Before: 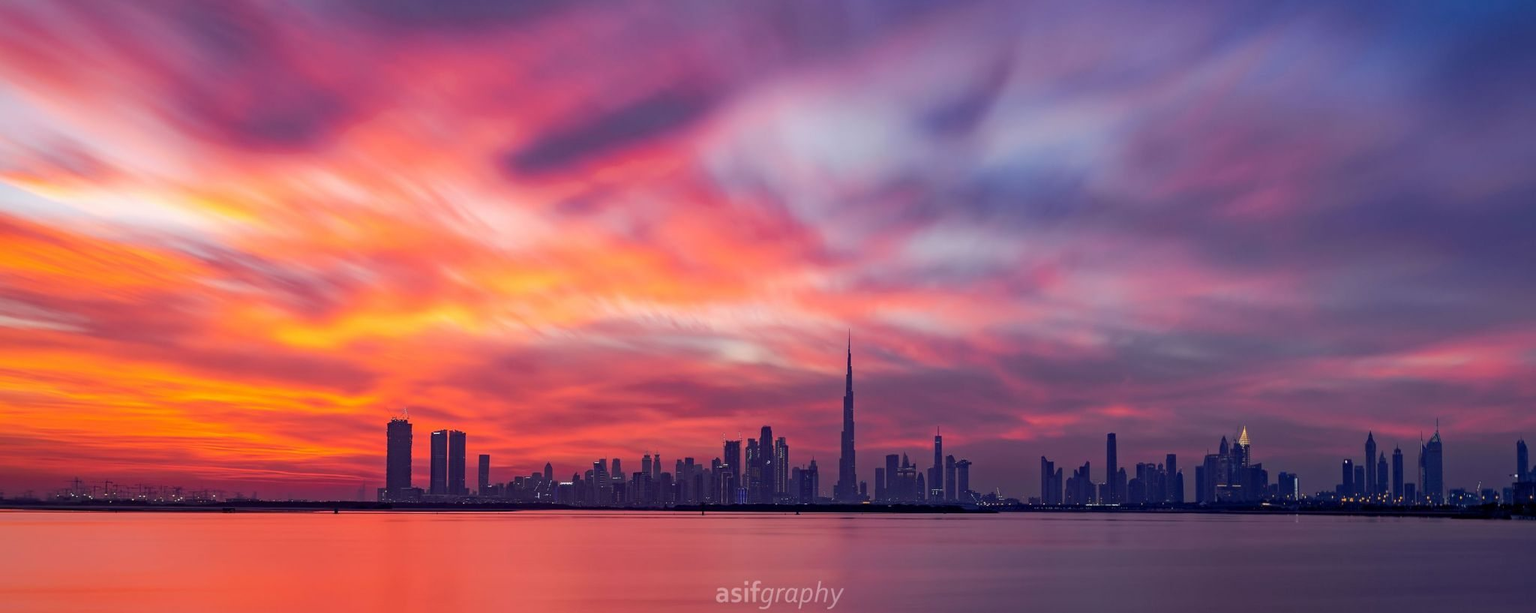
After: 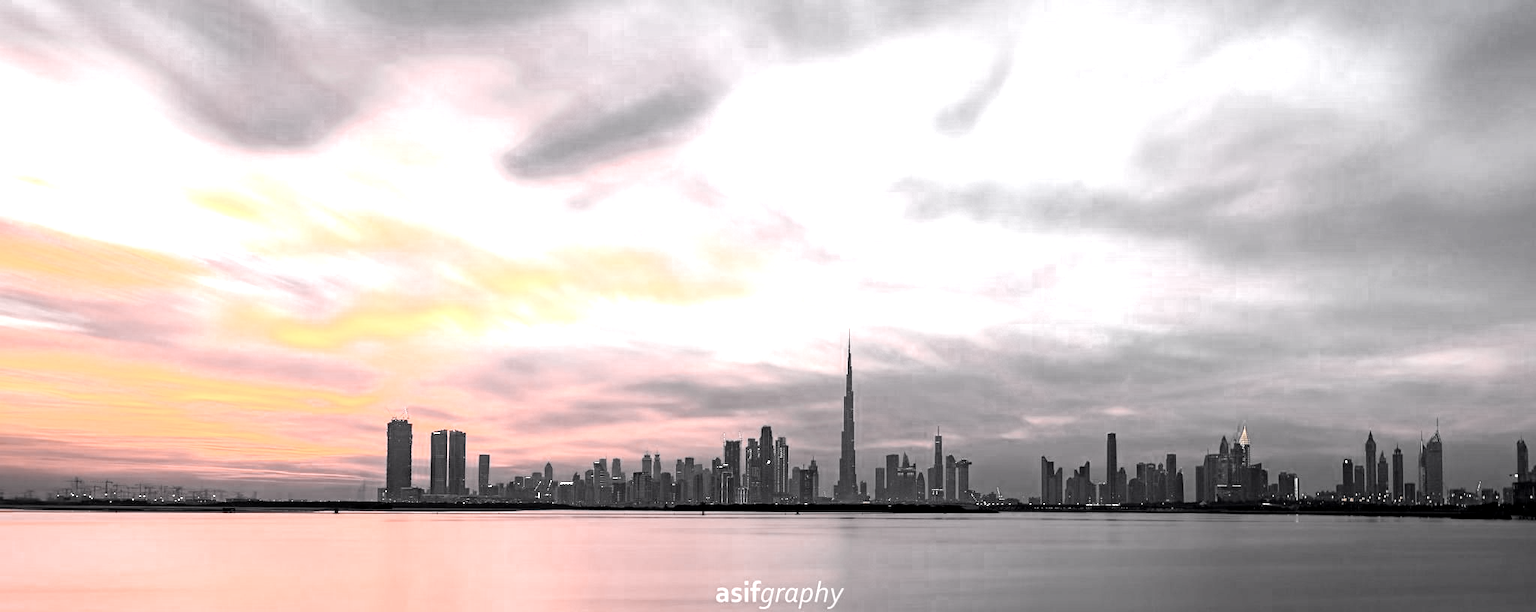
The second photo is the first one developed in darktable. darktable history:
exposure: black level correction 0.002, exposure 0.15 EV, compensate highlight preservation false
color zones: curves: ch0 [(0, 0.613) (0.01, 0.613) (0.245, 0.448) (0.498, 0.529) (0.642, 0.665) (0.879, 0.777) (0.99, 0.613)]; ch1 [(0, 0.035) (0.121, 0.189) (0.259, 0.197) (0.415, 0.061) (0.589, 0.022) (0.732, 0.022) (0.857, 0.026) (0.991, 0.053)]
tone equalizer: -8 EV -1.1 EV, -7 EV -1.02 EV, -6 EV -0.83 EV, -5 EV -0.58 EV, -3 EV 0.574 EV, -2 EV 0.85 EV, -1 EV 1 EV, +0 EV 1.06 EV
